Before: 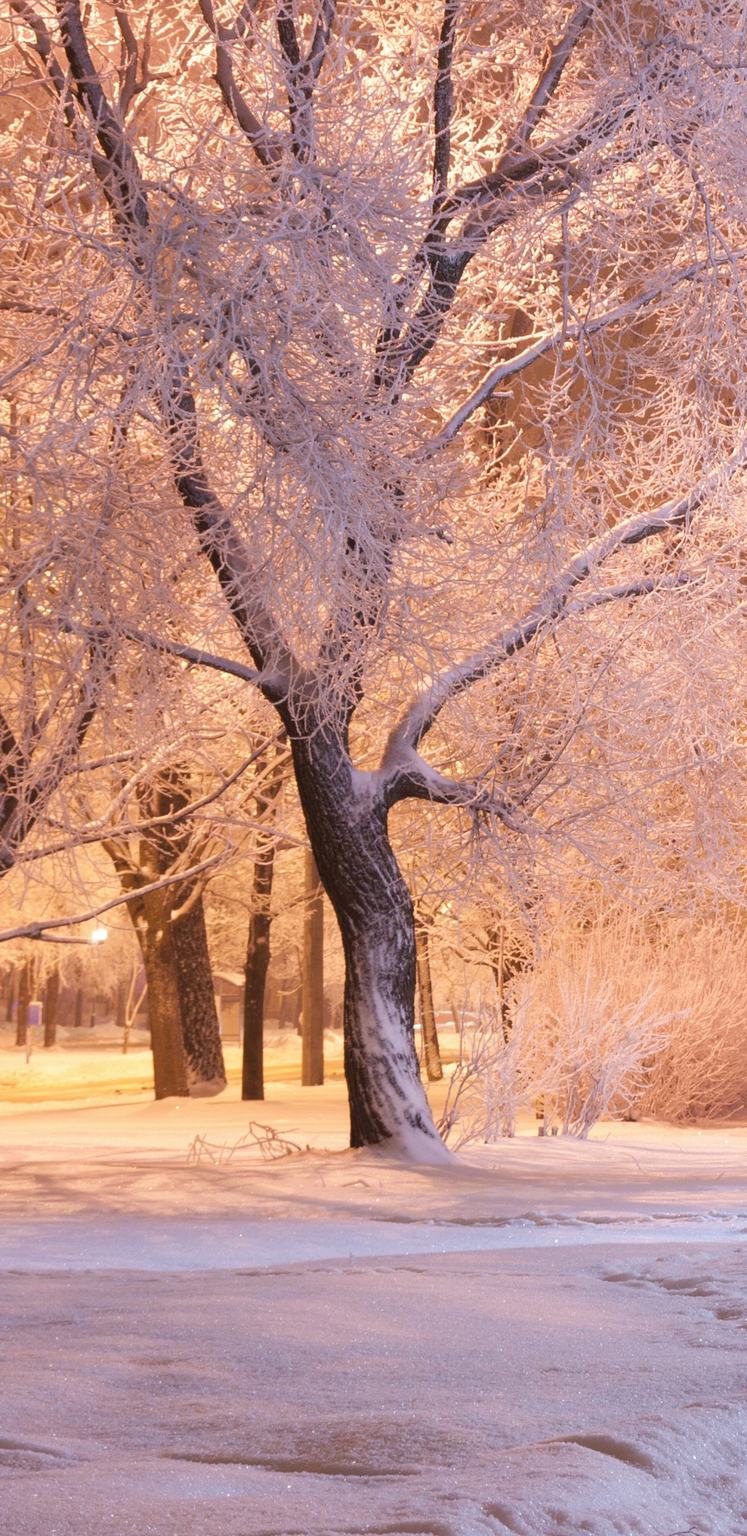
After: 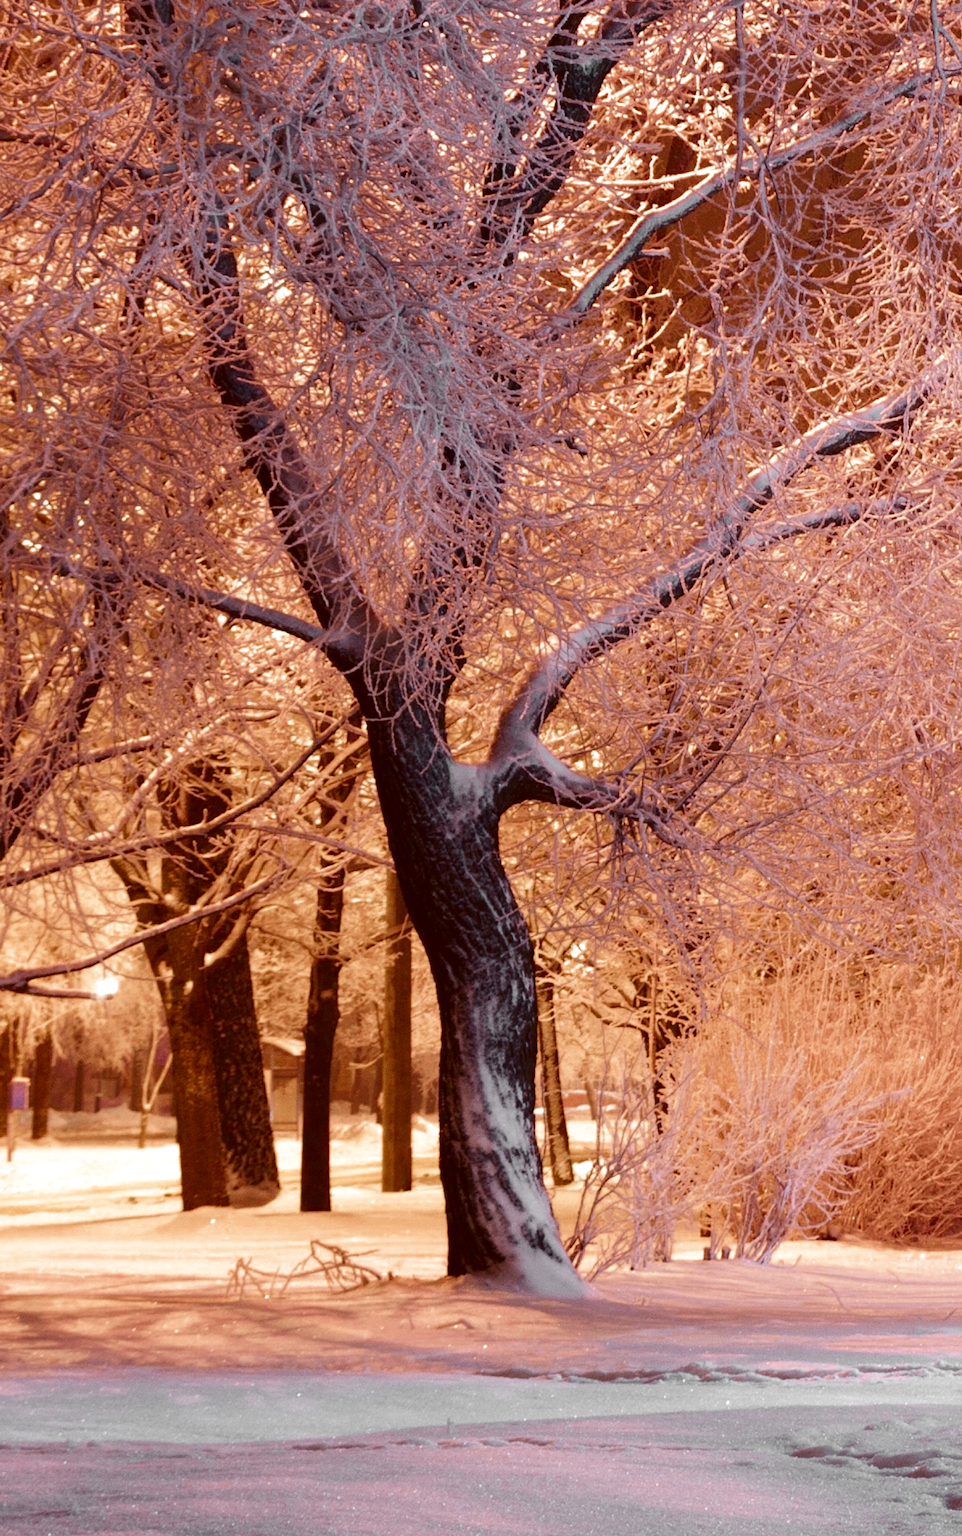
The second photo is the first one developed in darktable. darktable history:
crop and rotate: left 2.84%, top 13.601%, right 2.287%, bottom 12.783%
contrast brightness saturation: contrast 0.224, brightness -0.194, saturation 0.242
color zones: curves: ch0 [(0, 0.497) (0.096, 0.361) (0.221, 0.538) (0.429, 0.5) (0.571, 0.5) (0.714, 0.5) (0.857, 0.5) (1, 0.497)]; ch1 [(0, 0.5) (0.143, 0.5) (0.257, -0.002) (0.429, 0.04) (0.571, -0.001) (0.714, -0.015) (0.857, 0.024) (1, 0.5)]
